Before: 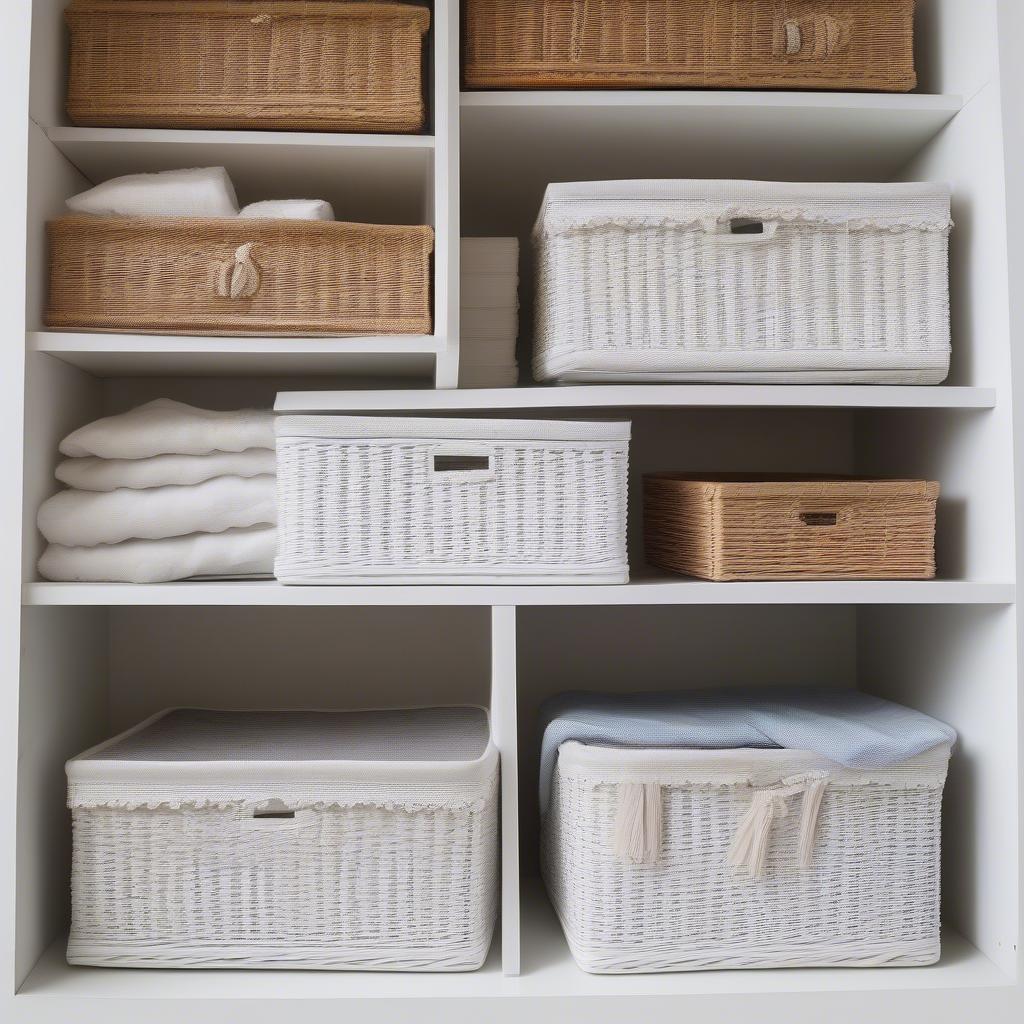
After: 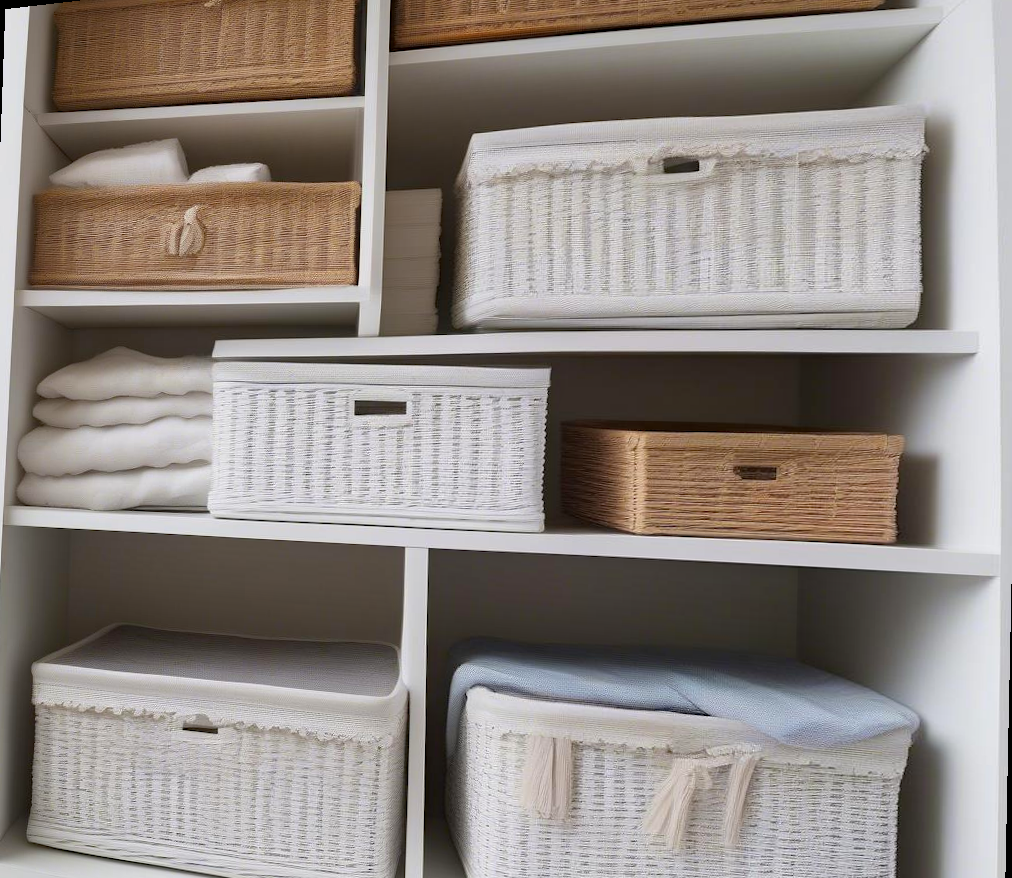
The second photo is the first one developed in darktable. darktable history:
haze removal: compatibility mode true, adaptive false
rotate and perspective: rotation 1.69°, lens shift (vertical) -0.023, lens shift (horizontal) -0.291, crop left 0.025, crop right 0.988, crop top 0.092, crop bottom 0.842
